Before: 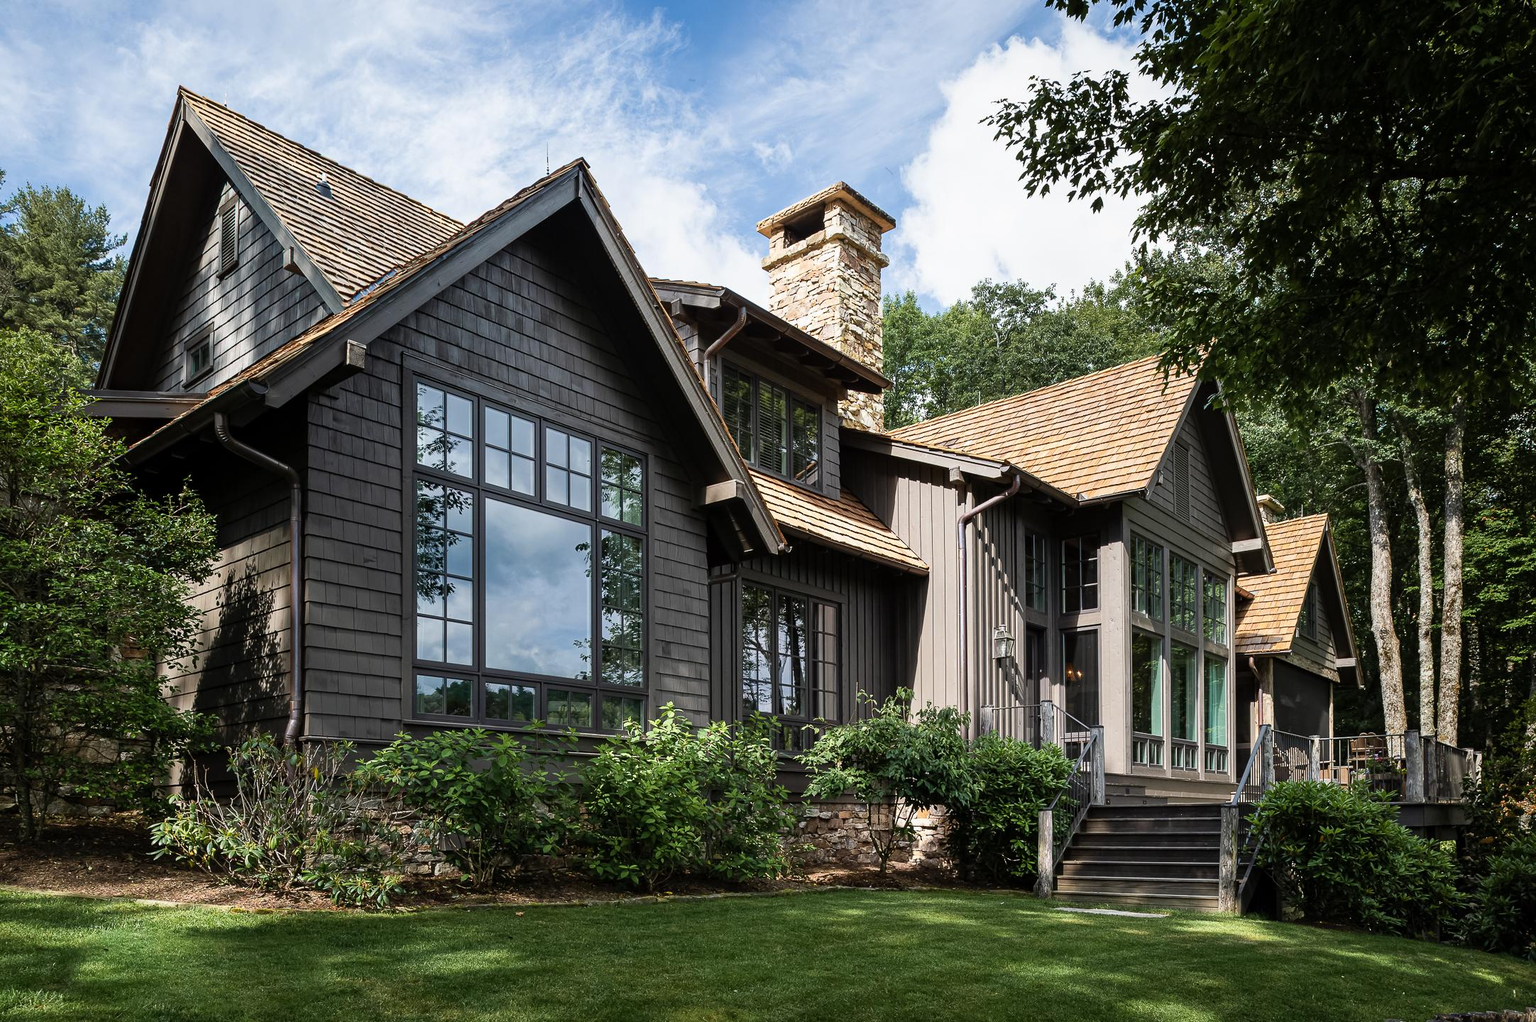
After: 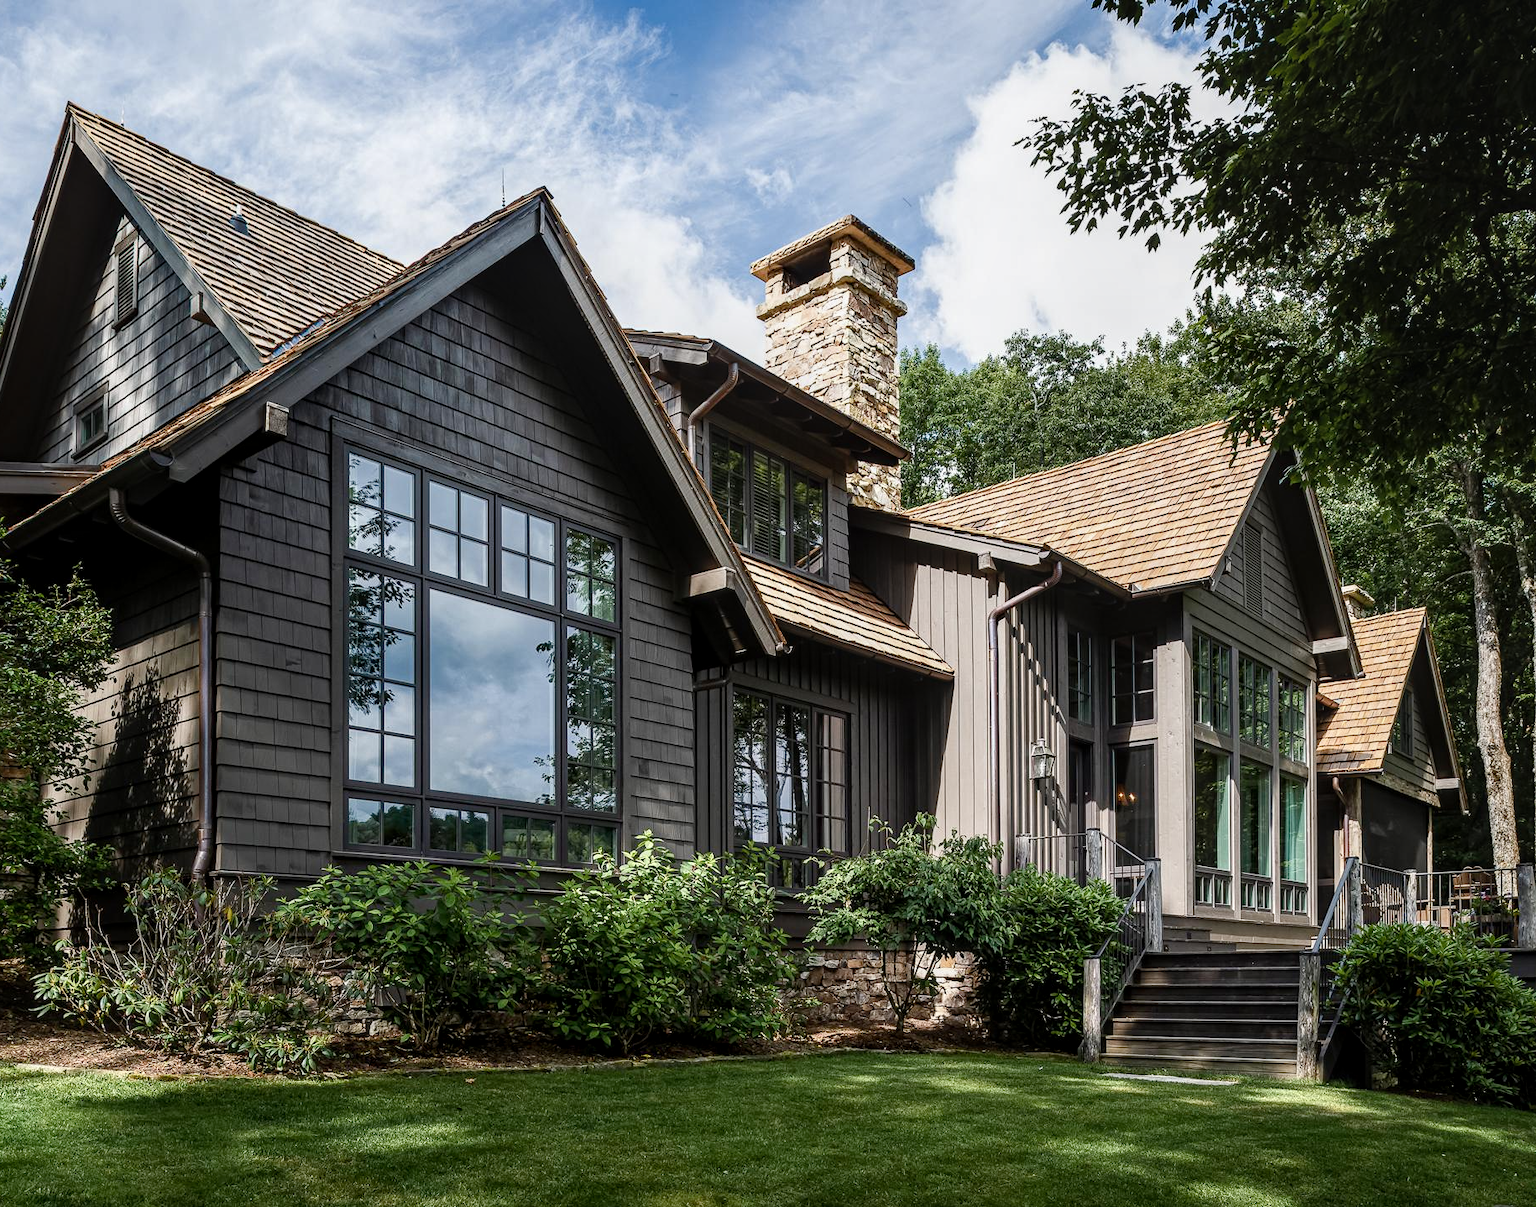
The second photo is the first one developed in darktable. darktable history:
color balance rgb: shadows lift › luminance -20.237%, perceptual saturation grading › global saturation -0.048%, perceptual saturation grading › highlights -31.139%, perceptual saturation grading › mid-tones 5.406%, perceptual saturation grading › shadows 18.767%, global vibrance 20%
local contrast: on, module defaults
crop: left 7.994%, right 7.409%
